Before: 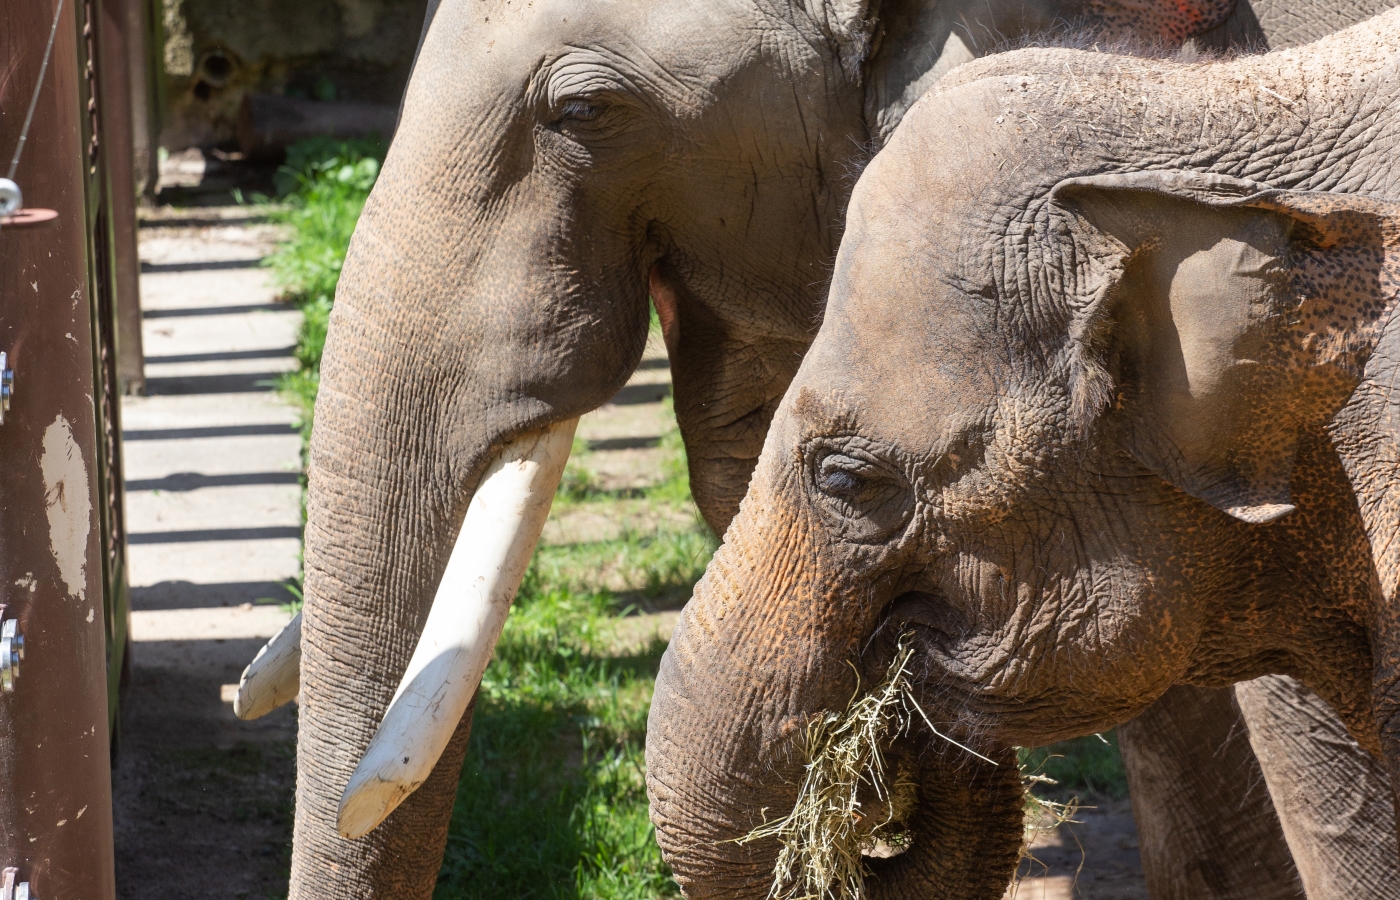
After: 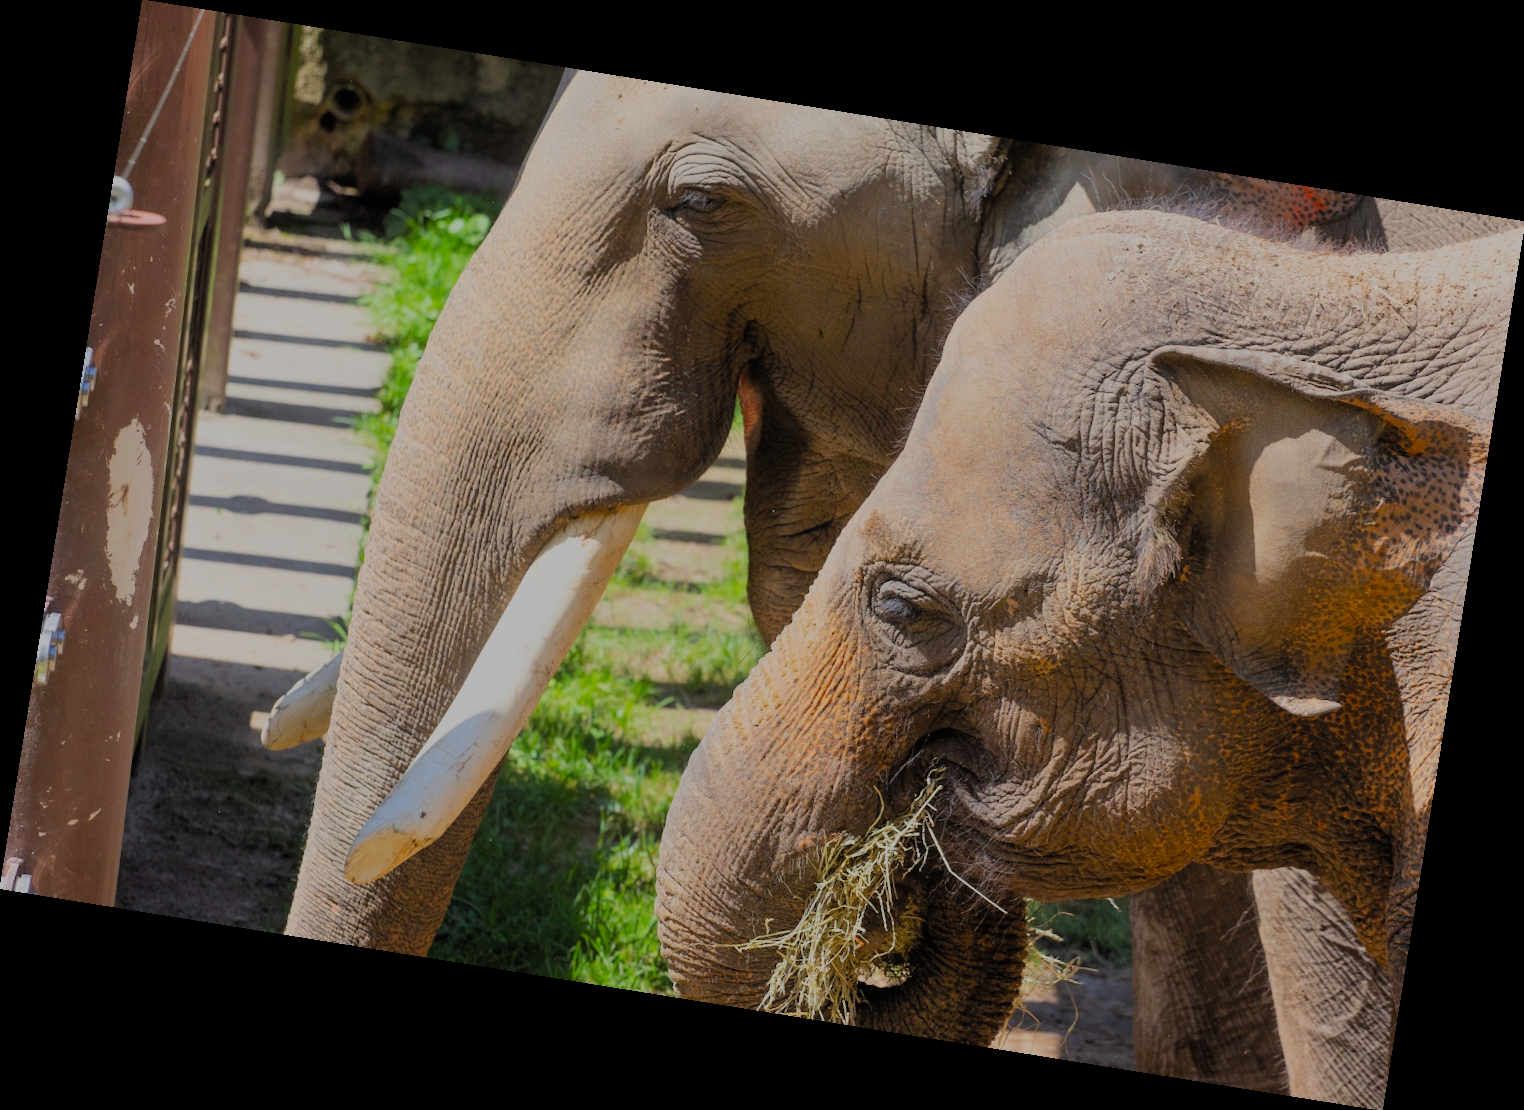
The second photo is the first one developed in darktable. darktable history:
rotate and perspective: rotation 9.12°, automatic cropping off
filmic rgb: white relative exposure 8 EV, threshold 3 EV, hardness 2.44, latitude 10.07%, contrast 0.72, highlights saturation mix 10%, shadows ↔ highlights balance 1.38%, color science v4 (2020), enable highlight reconstruction true
